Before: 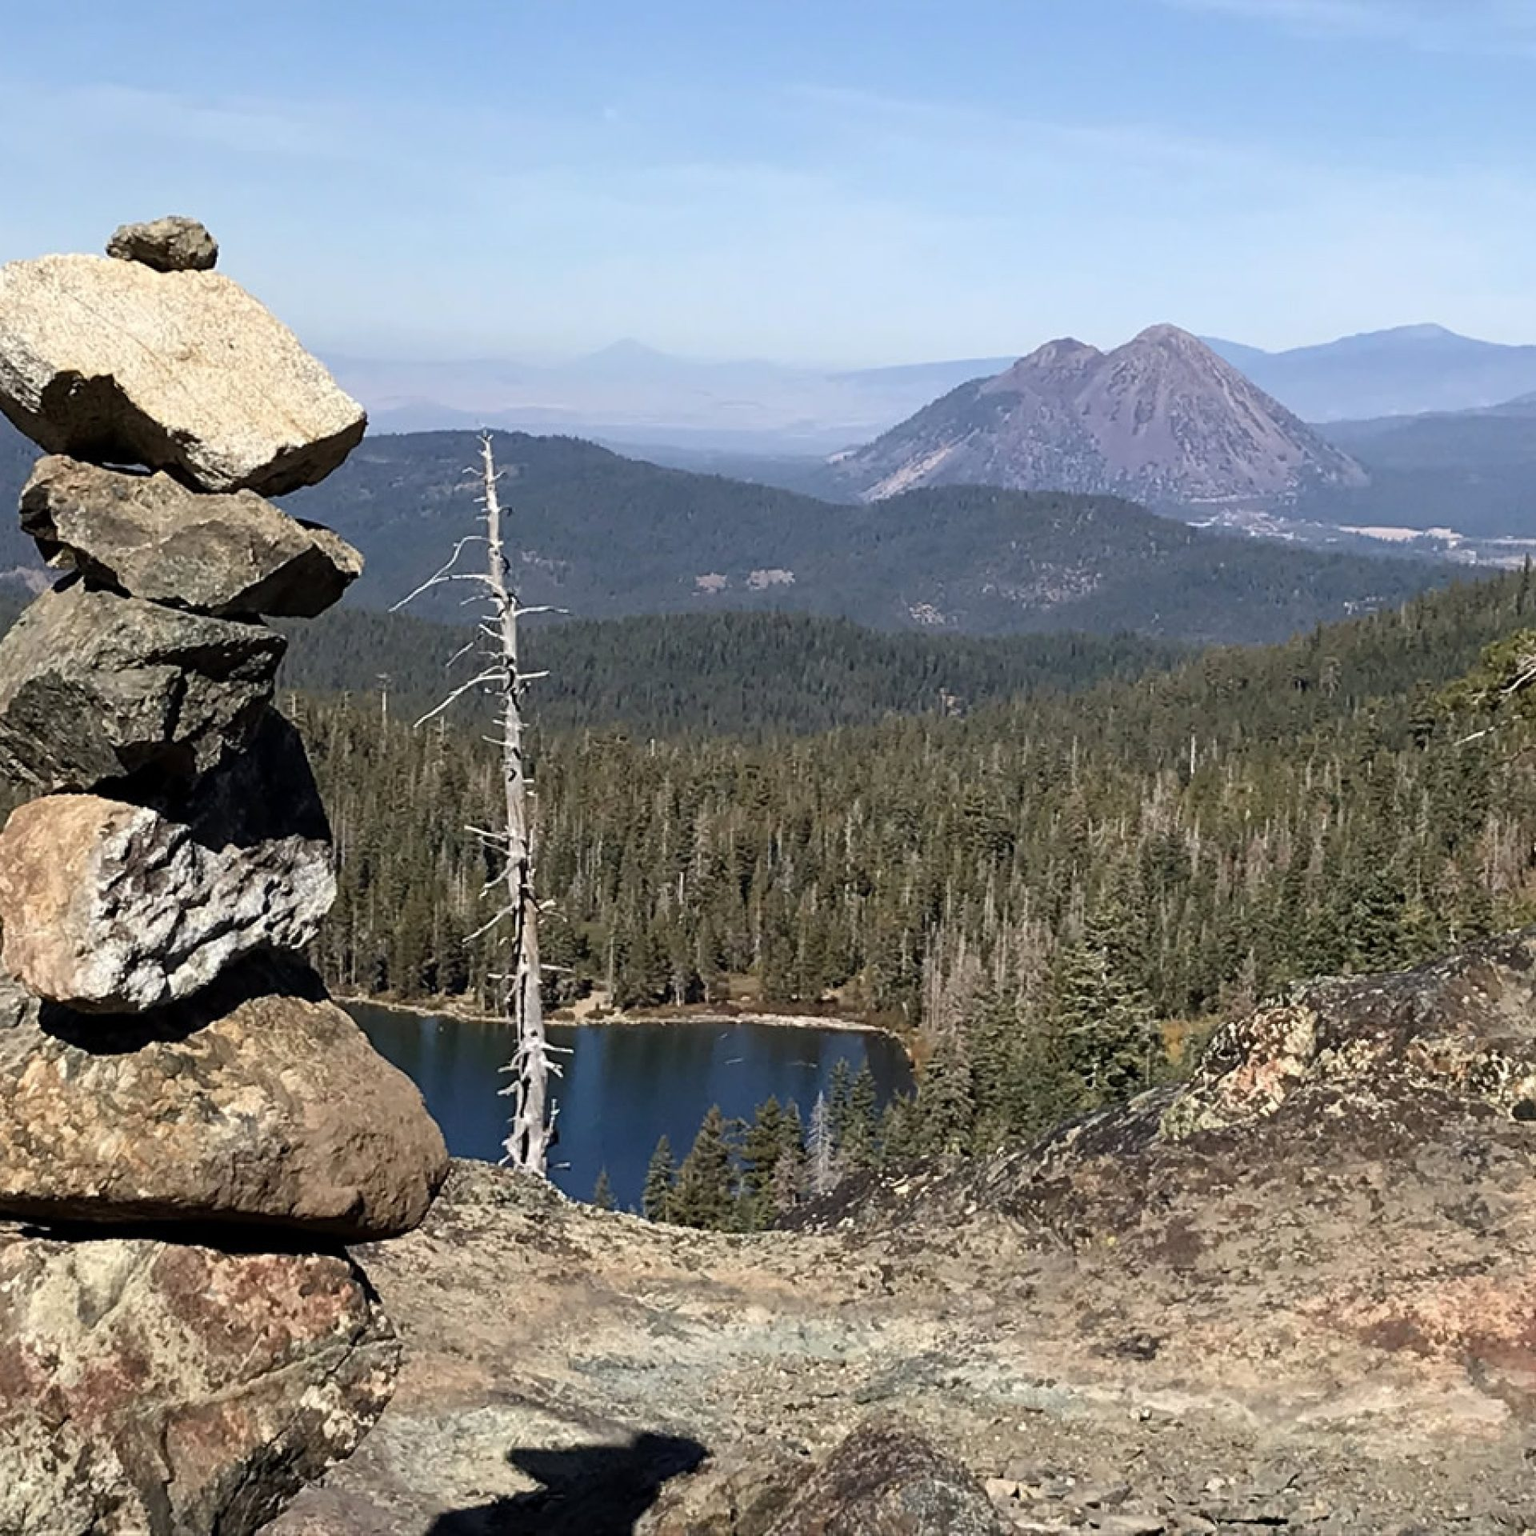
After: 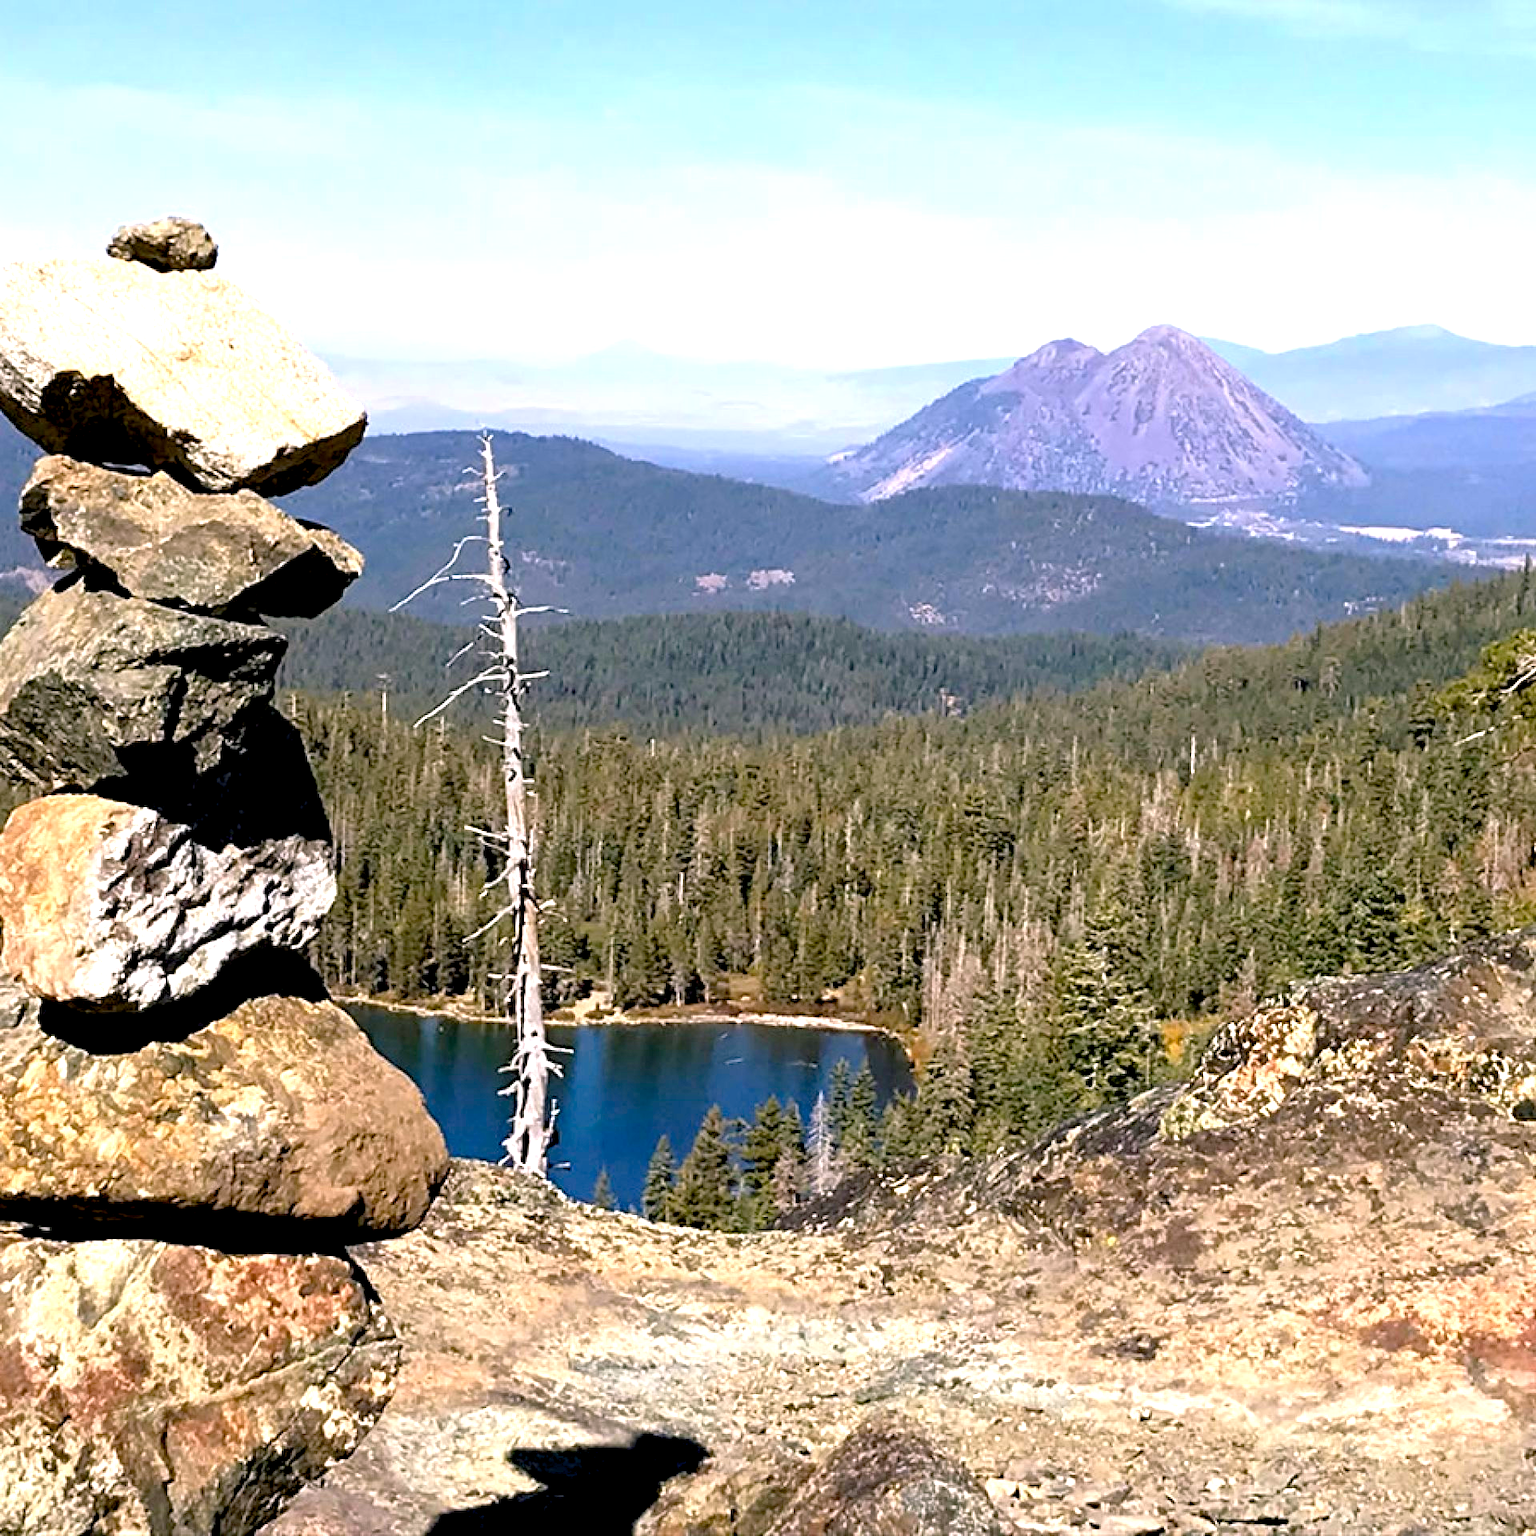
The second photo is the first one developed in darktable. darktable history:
color balance rgb: shadows lift › chroma 2%, shadows lift › hue 217.2°, power › chroma 0.25%, power › hue 60°, highlights gain › chroma 1.5%, highlights gain › hue 309.6°, global offset › luminance -0.5%, perceptual saturation grading › global saturation 15%, global vibrance 20%
vibrance: vibrance 78%
exposure: black level correction 0.008, exposure 0.979 EV, compensate highlight preservation false
tone equalizer: -8 EV -1.84 EV, -7 EV -1.16 EV, -6 EV -1.62 EV, smoothing diameter 25%, edges refinement/feathering 10, preserve details guided filter
